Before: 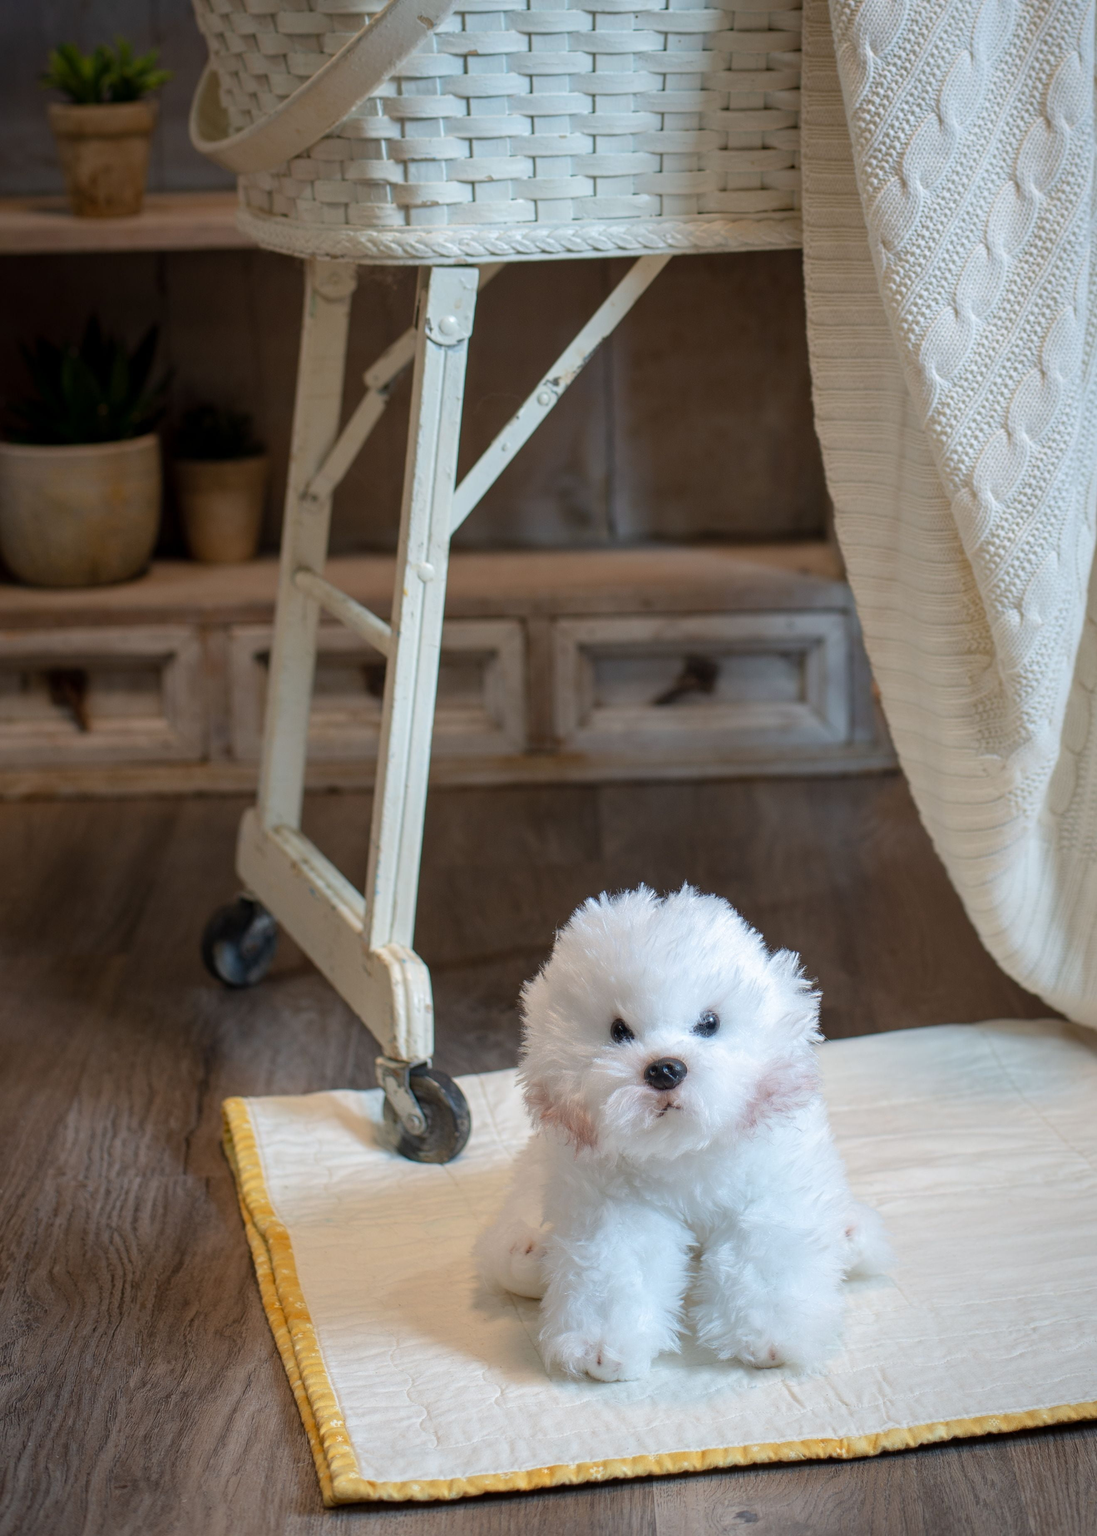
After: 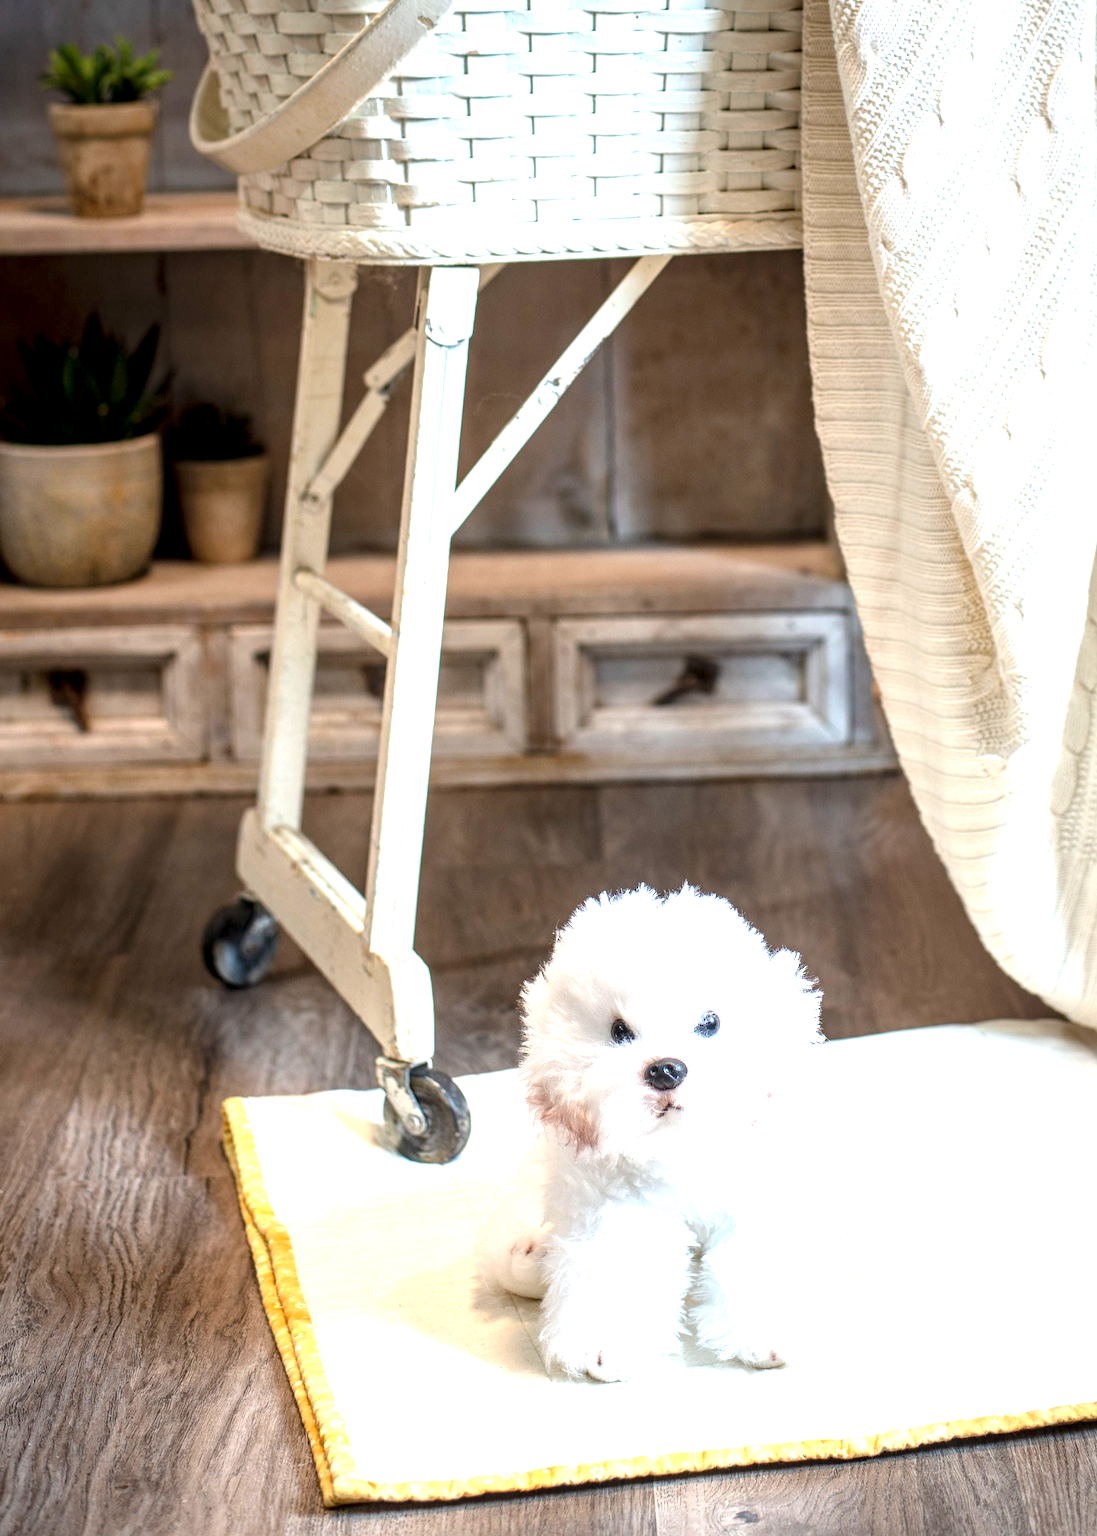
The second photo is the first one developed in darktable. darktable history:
local contrast: detail 150%
exposure: black level correction 0, exposure 1.388 EV, compensate exposure bias true, compensate highlight preservation false
